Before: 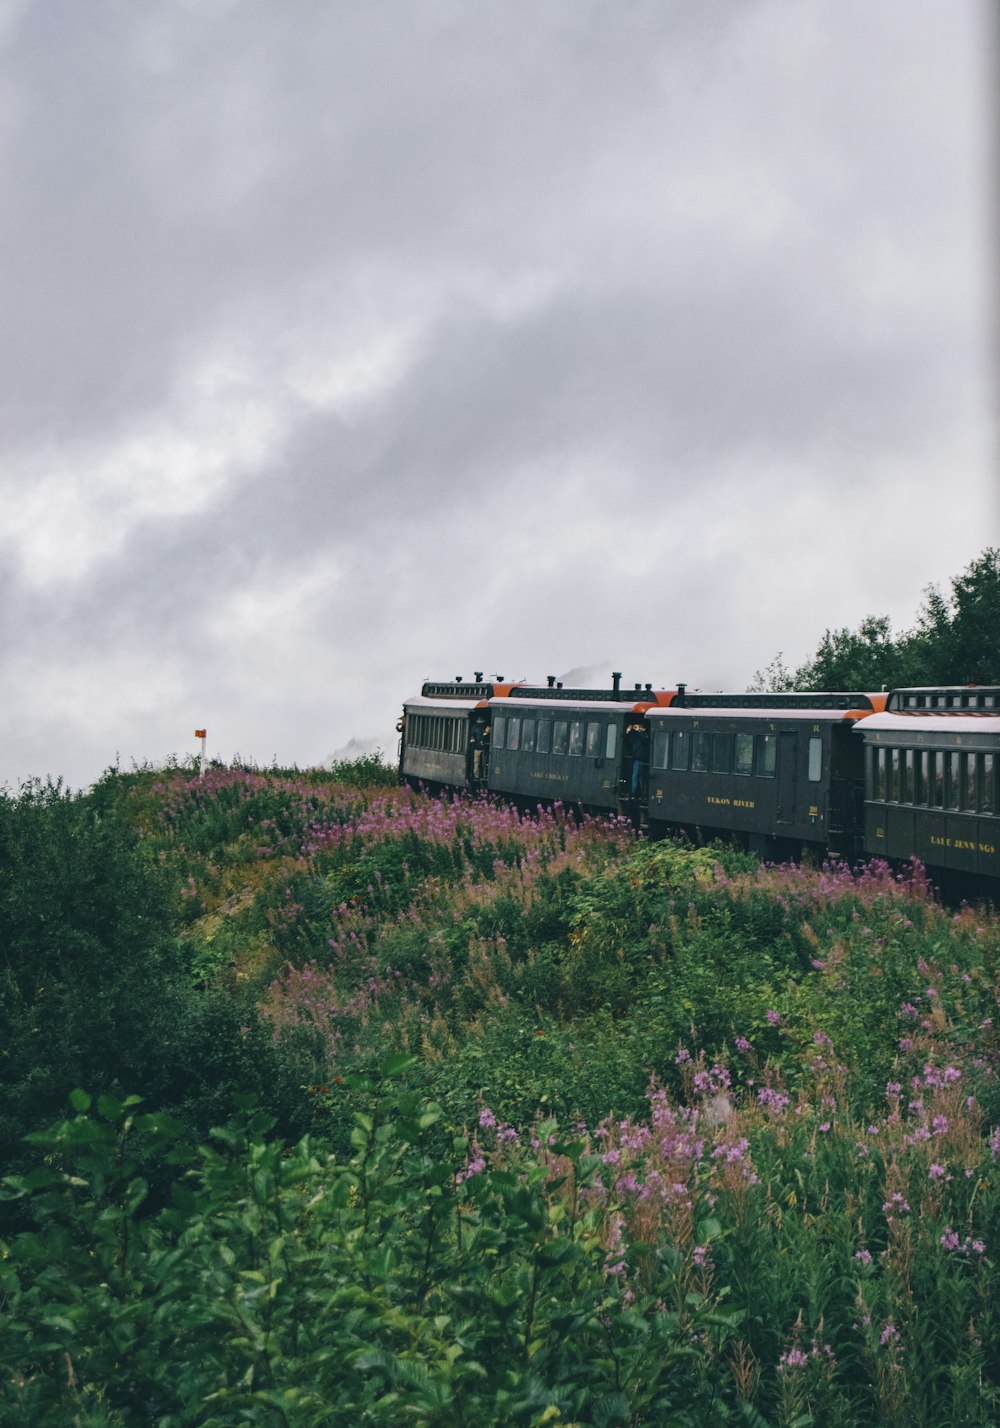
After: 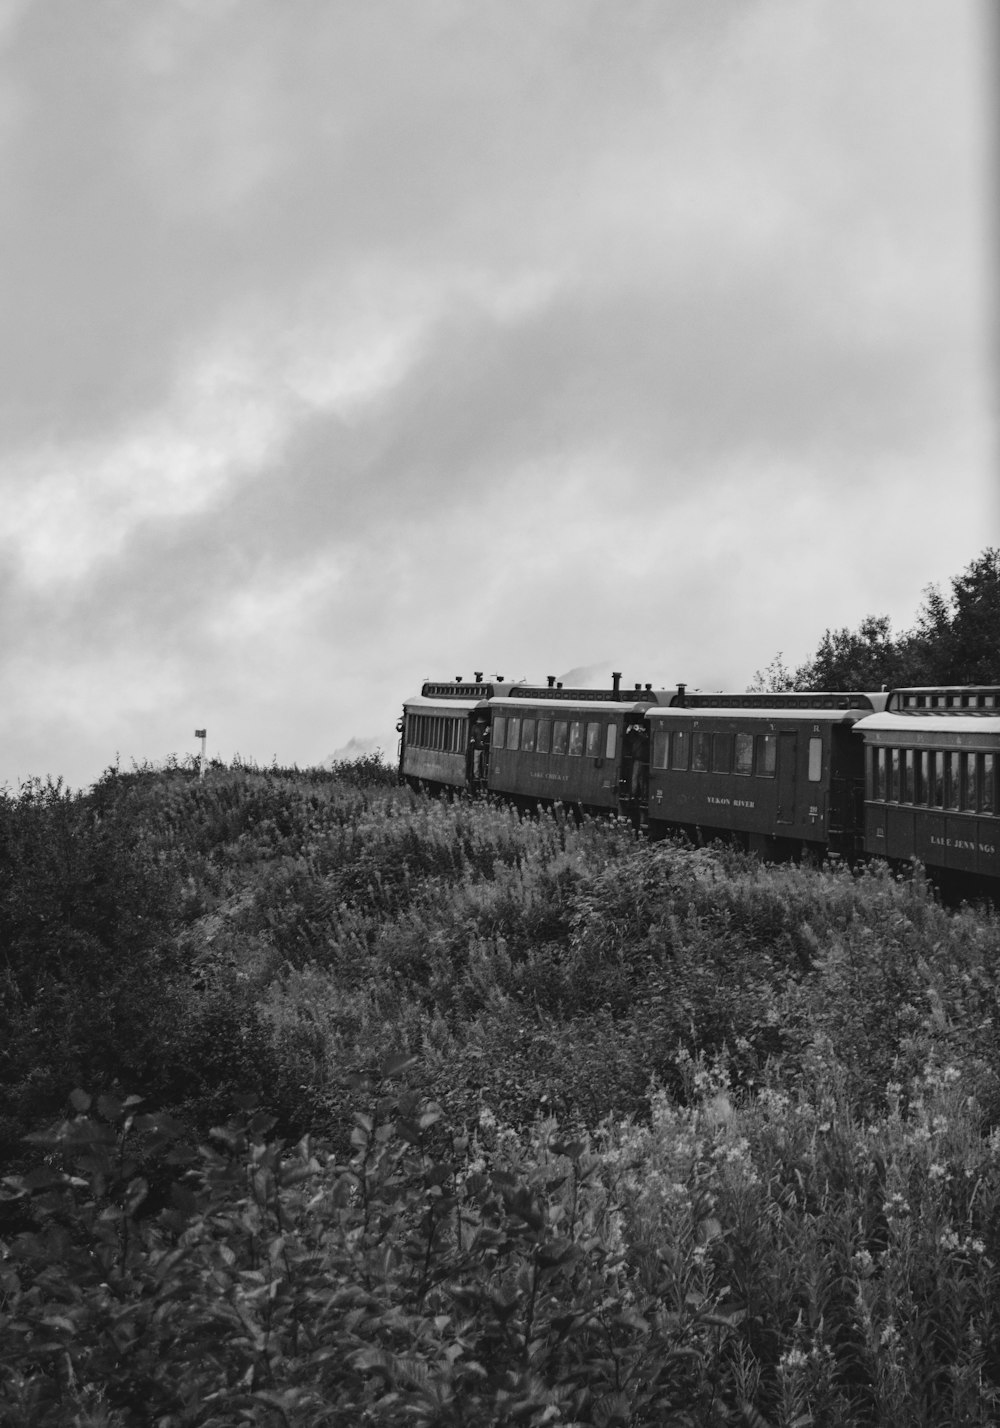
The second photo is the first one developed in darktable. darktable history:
exposure: compensate exposure bias true, compensate highlight preservation false
color calibration: output gray [0.22, 0.42, 0.37, 0], illuminant same as pipeline (D50), adaptation XYZ, x 0.345, y 0.358, temperature 5020.55 K, gamut compression 1.74
